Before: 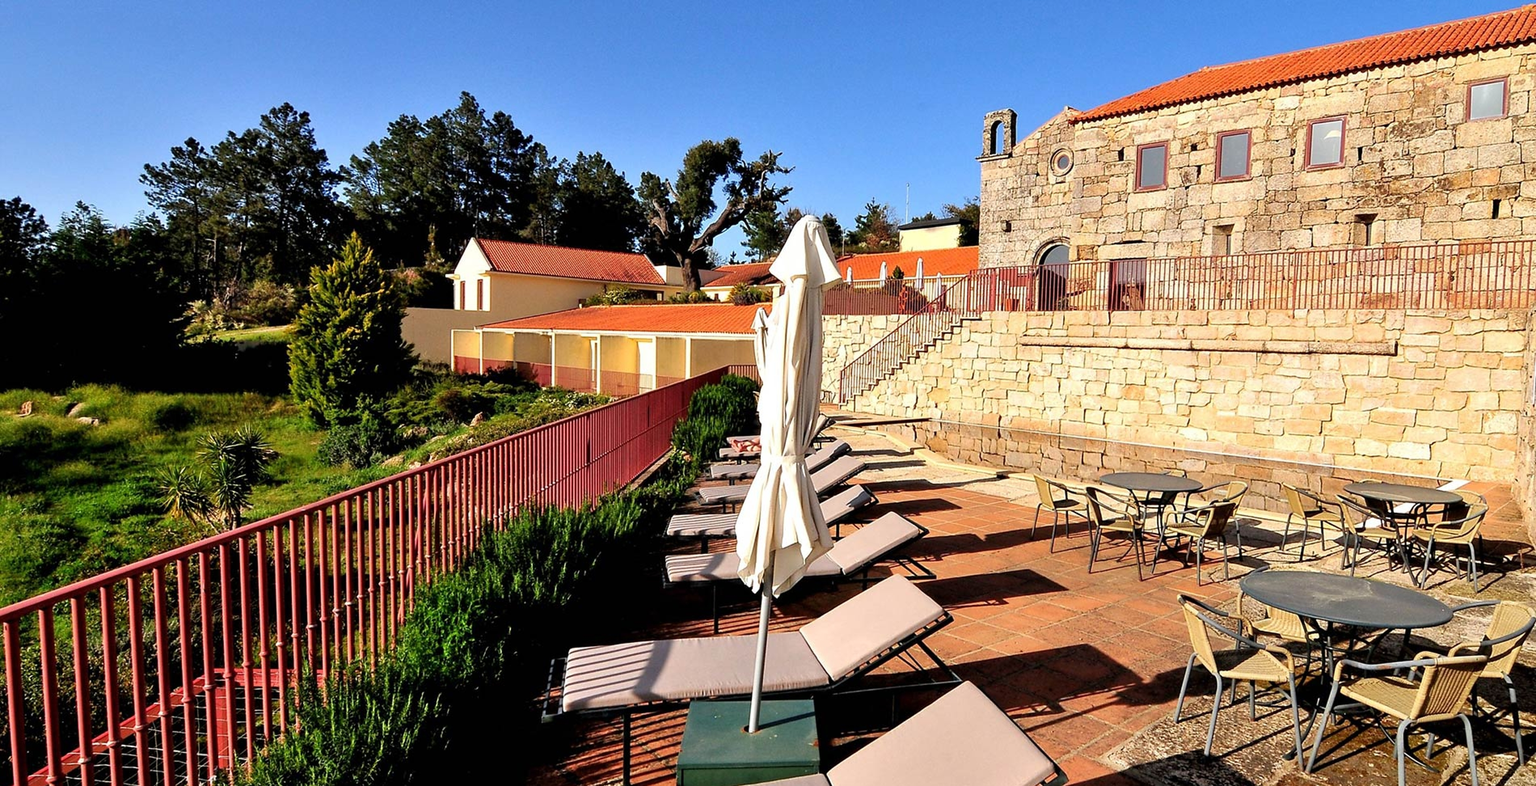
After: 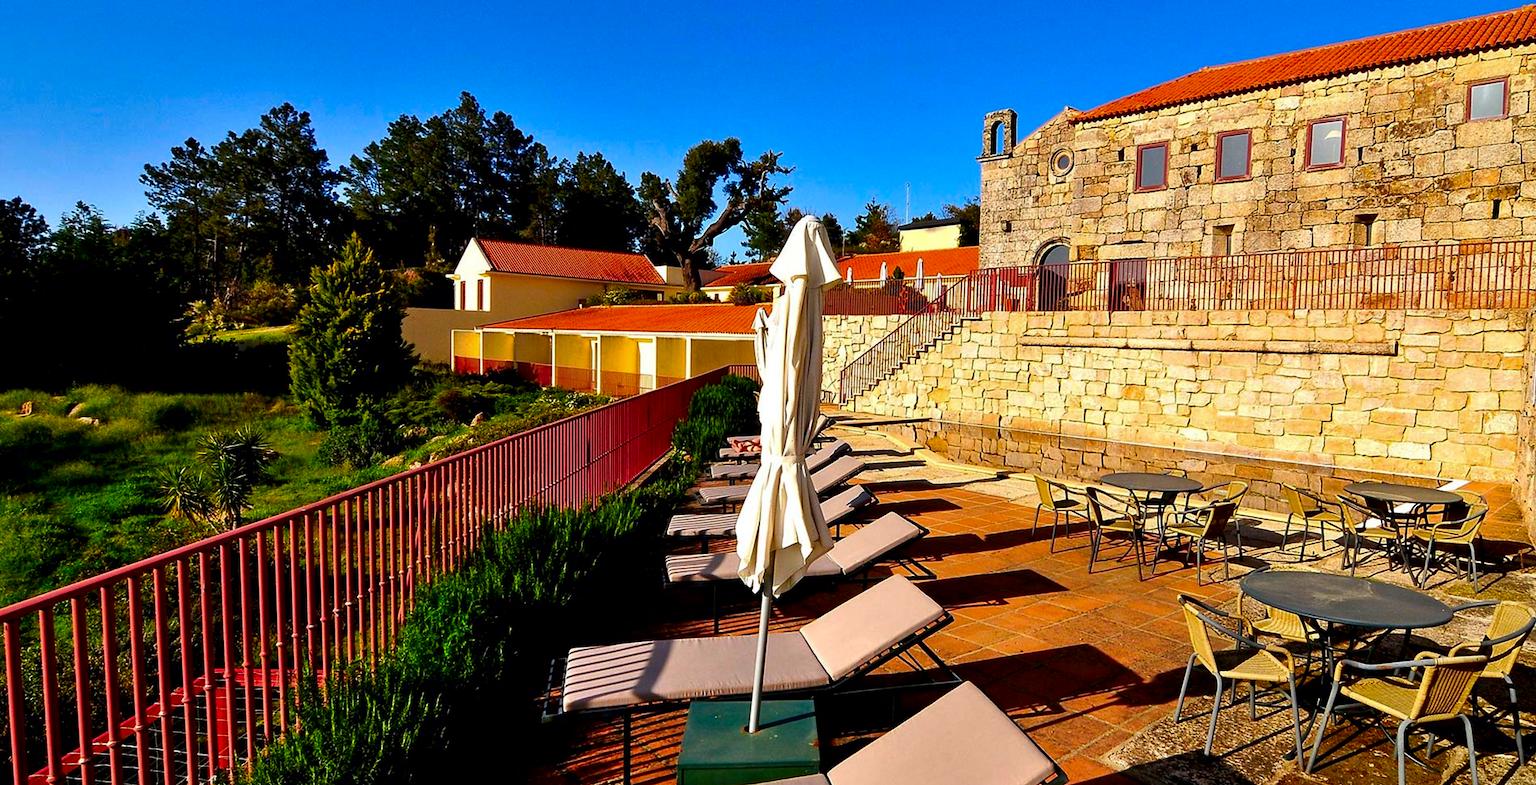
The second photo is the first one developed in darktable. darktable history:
contrast brightness saturation: brightness -0.2, saturation 0.08
color balance rgb: linear chroma grading › global chroma 9.31%, global vibrance 41.49%
